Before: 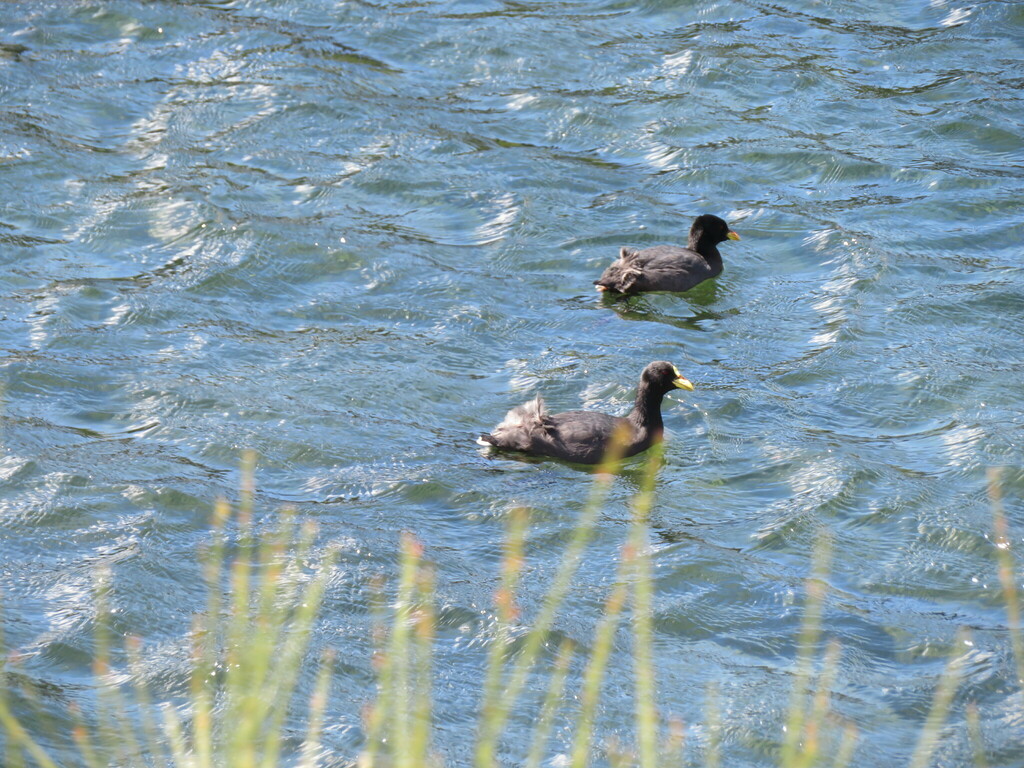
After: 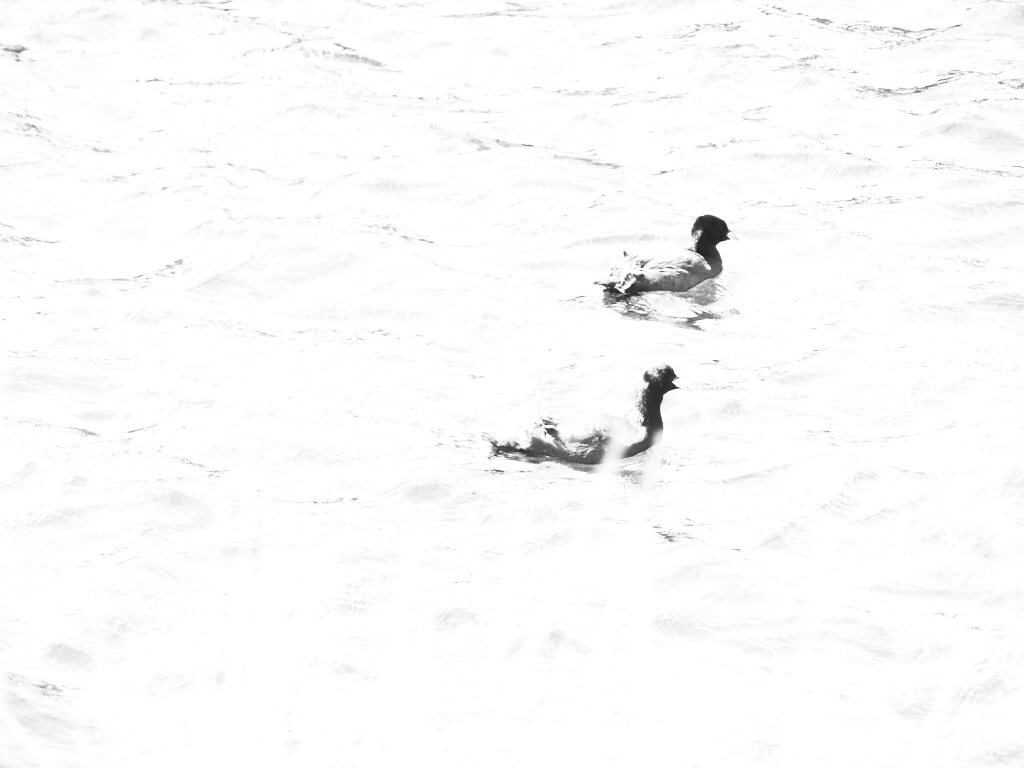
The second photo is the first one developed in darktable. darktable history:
color calibration: output gray [0.31, 0.36, 0.33, 0], illuminant as shot in camera, adaptation linear Bradford (ICC v4), x 0.404, y 0.405, temperature 3612.16 K
exposure: black level correction 0, exposure 1.361 EV, compensate exposure bias true, compensate highlight preservation false
contrast brightness saturation: contrast 0.519, brightness 0.479, saturation -0.996
